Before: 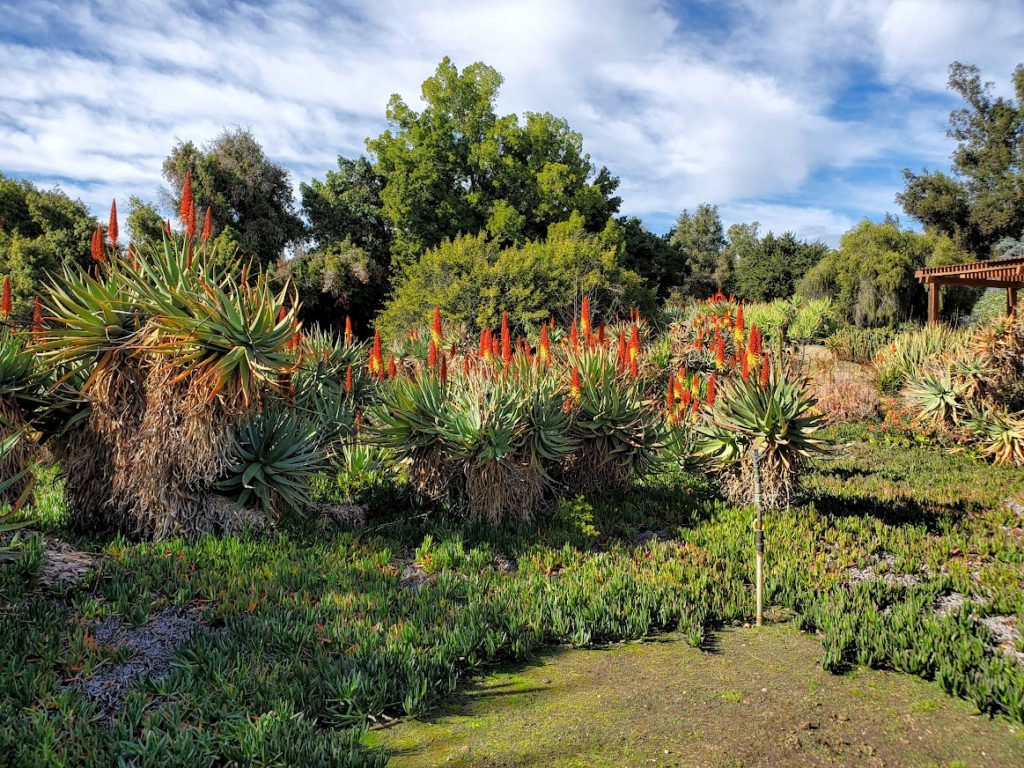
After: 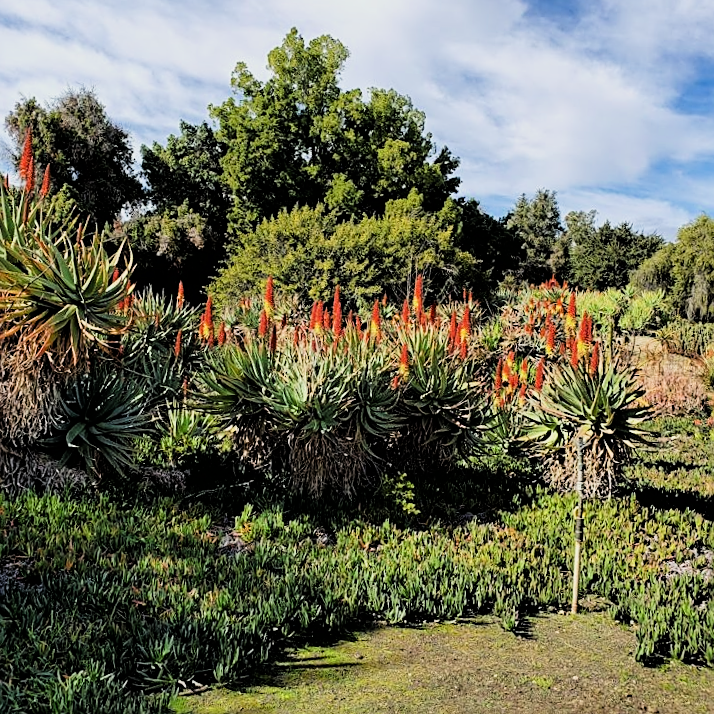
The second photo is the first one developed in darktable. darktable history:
crop and rotate: angle -3.27°, left 14.277%, top 0.028%, right 10.766%, bottom 0.028%
sharpen: on, module defaults
filmic rgb: black relative exposure -5 EV, hardness 2.88, contrast 1.5
